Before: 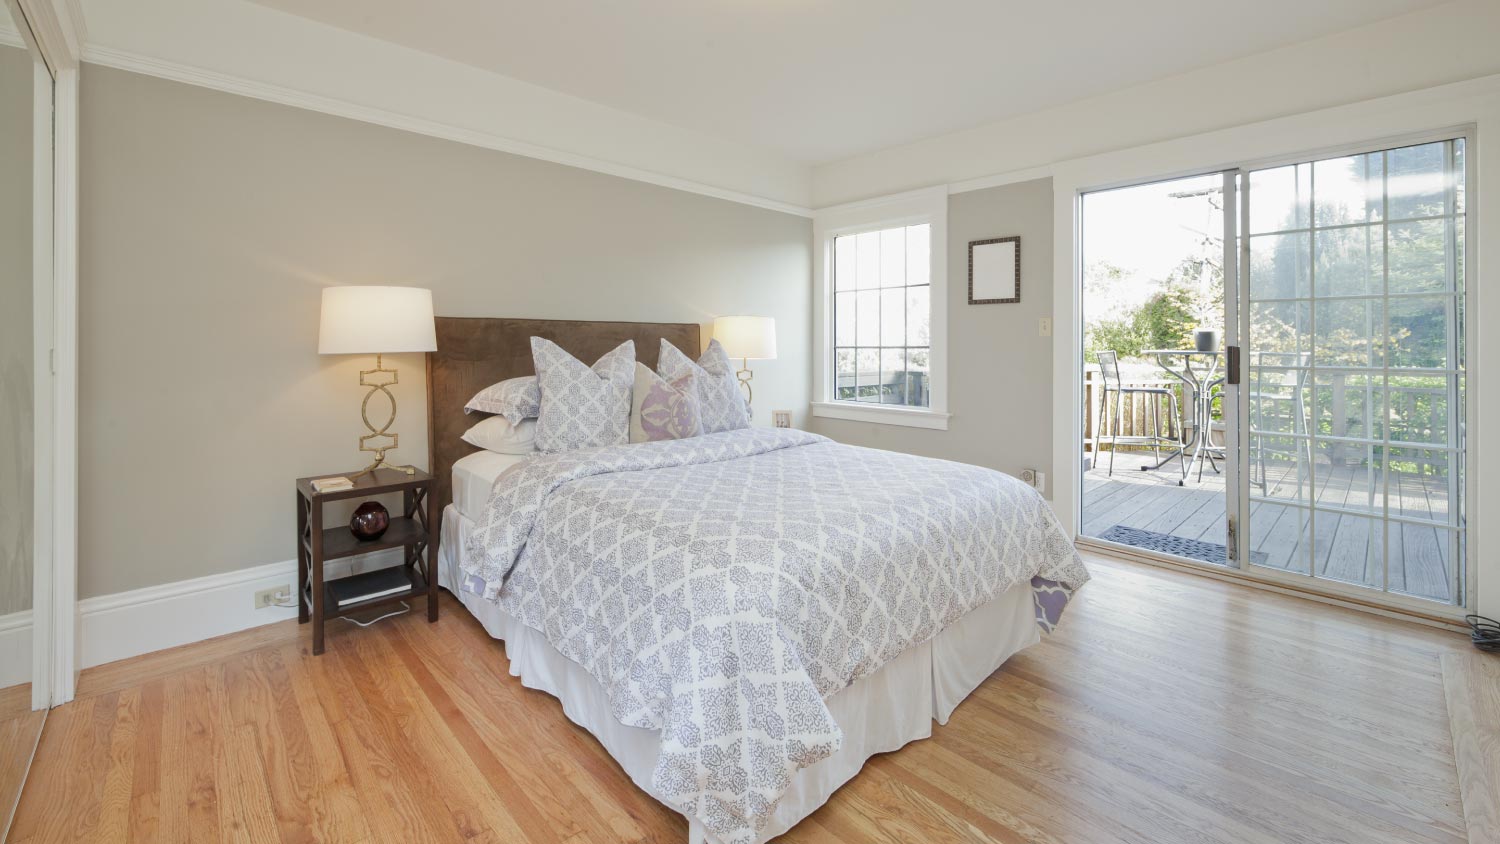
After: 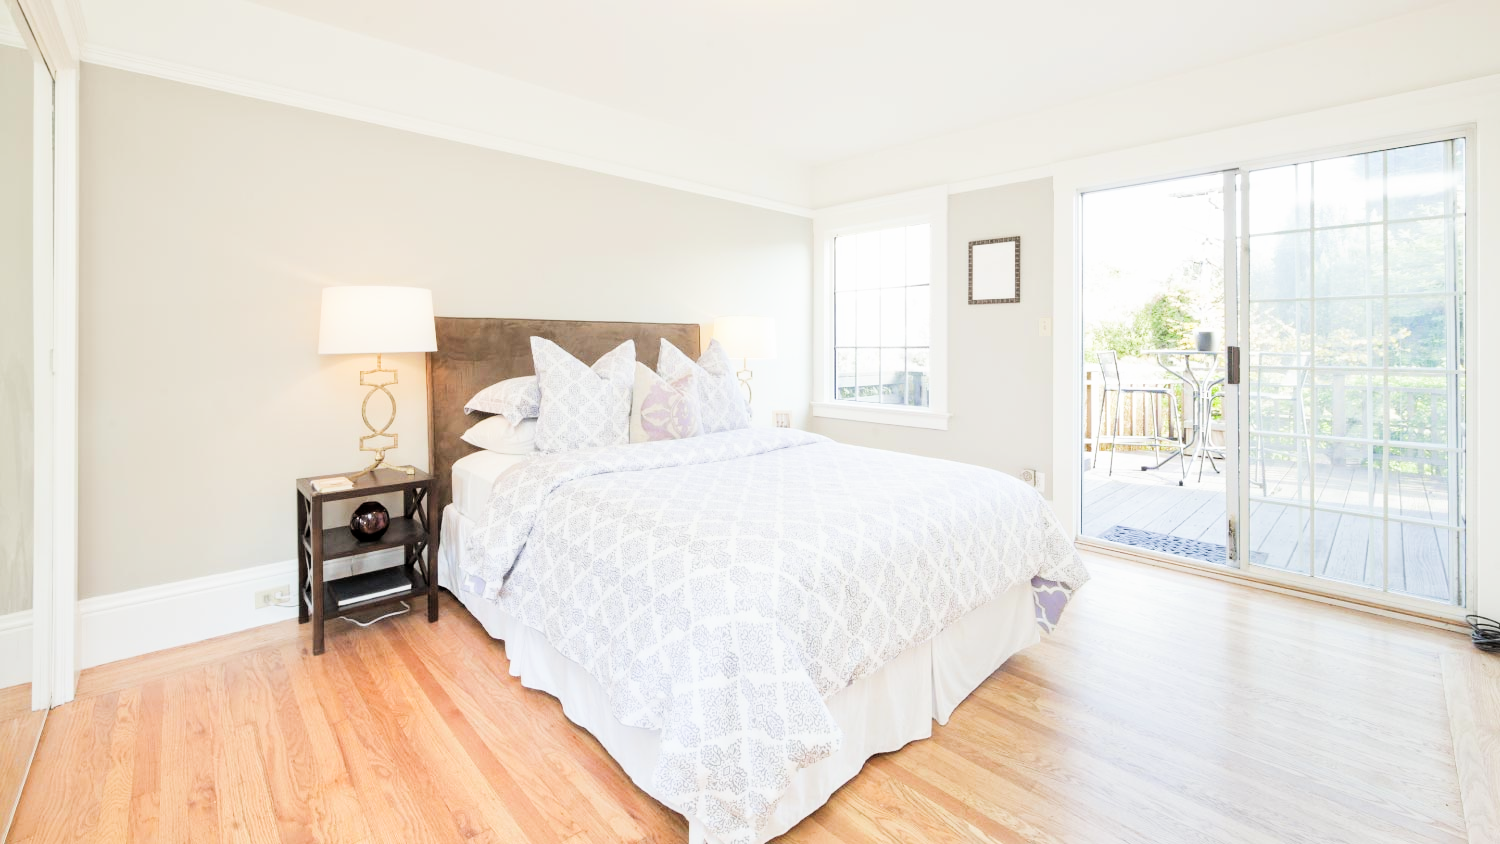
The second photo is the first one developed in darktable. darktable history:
exposure: black level correction 0, exposure 1.385 EV, compensate highlight preservation false
filmic rgb: black relative exposure -5.1 EV, white relative exposure 4 EV, hardness 2.87, contrast 1.299, highlights saturation mix -28.56%
